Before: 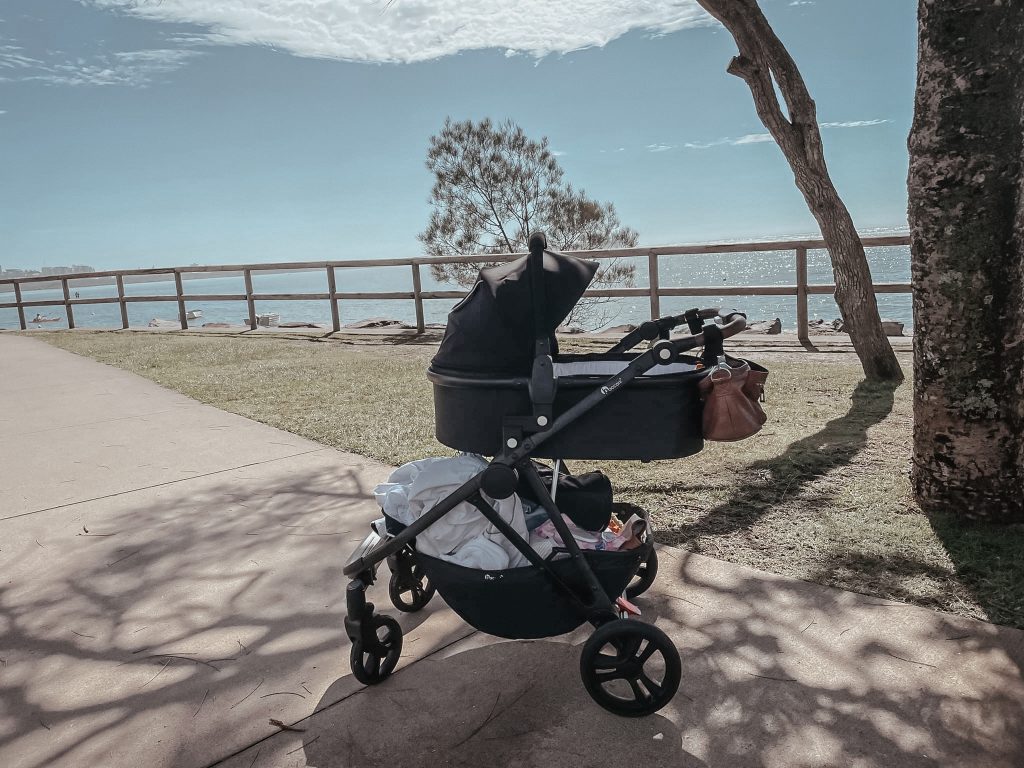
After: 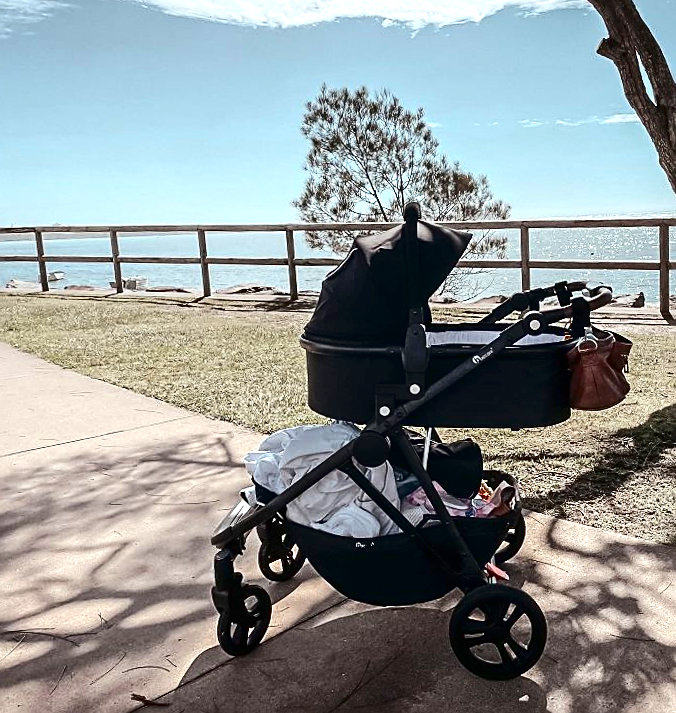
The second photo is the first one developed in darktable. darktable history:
rotate and perspective: rotation 0.679°, lens shift (horizontal) 0.136, crop left 0.009, crop right 0.991, crop top 0.078, crop bottom 0.95
crop and rotate: left 15.546%, right 17.787%
sharpen: on, module defaults
contrast brightness saturation: contrast 0.22, brightness -0.19, saturation 0.24
exposure: exposure 0.6 EV, compensate highlight preservation false
